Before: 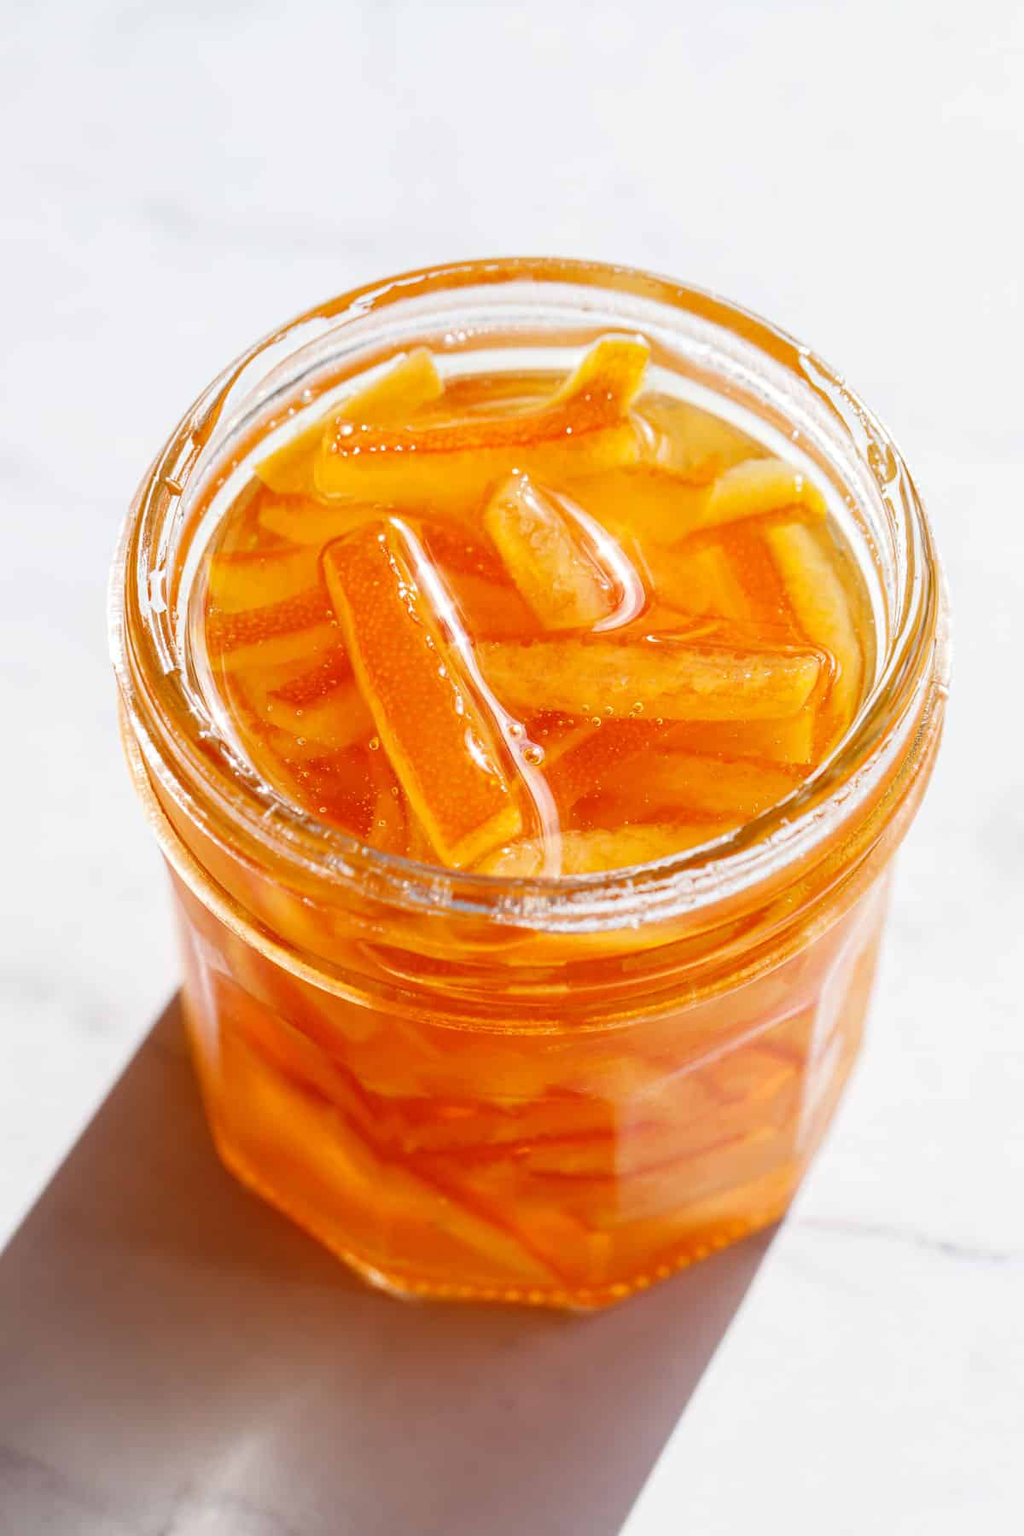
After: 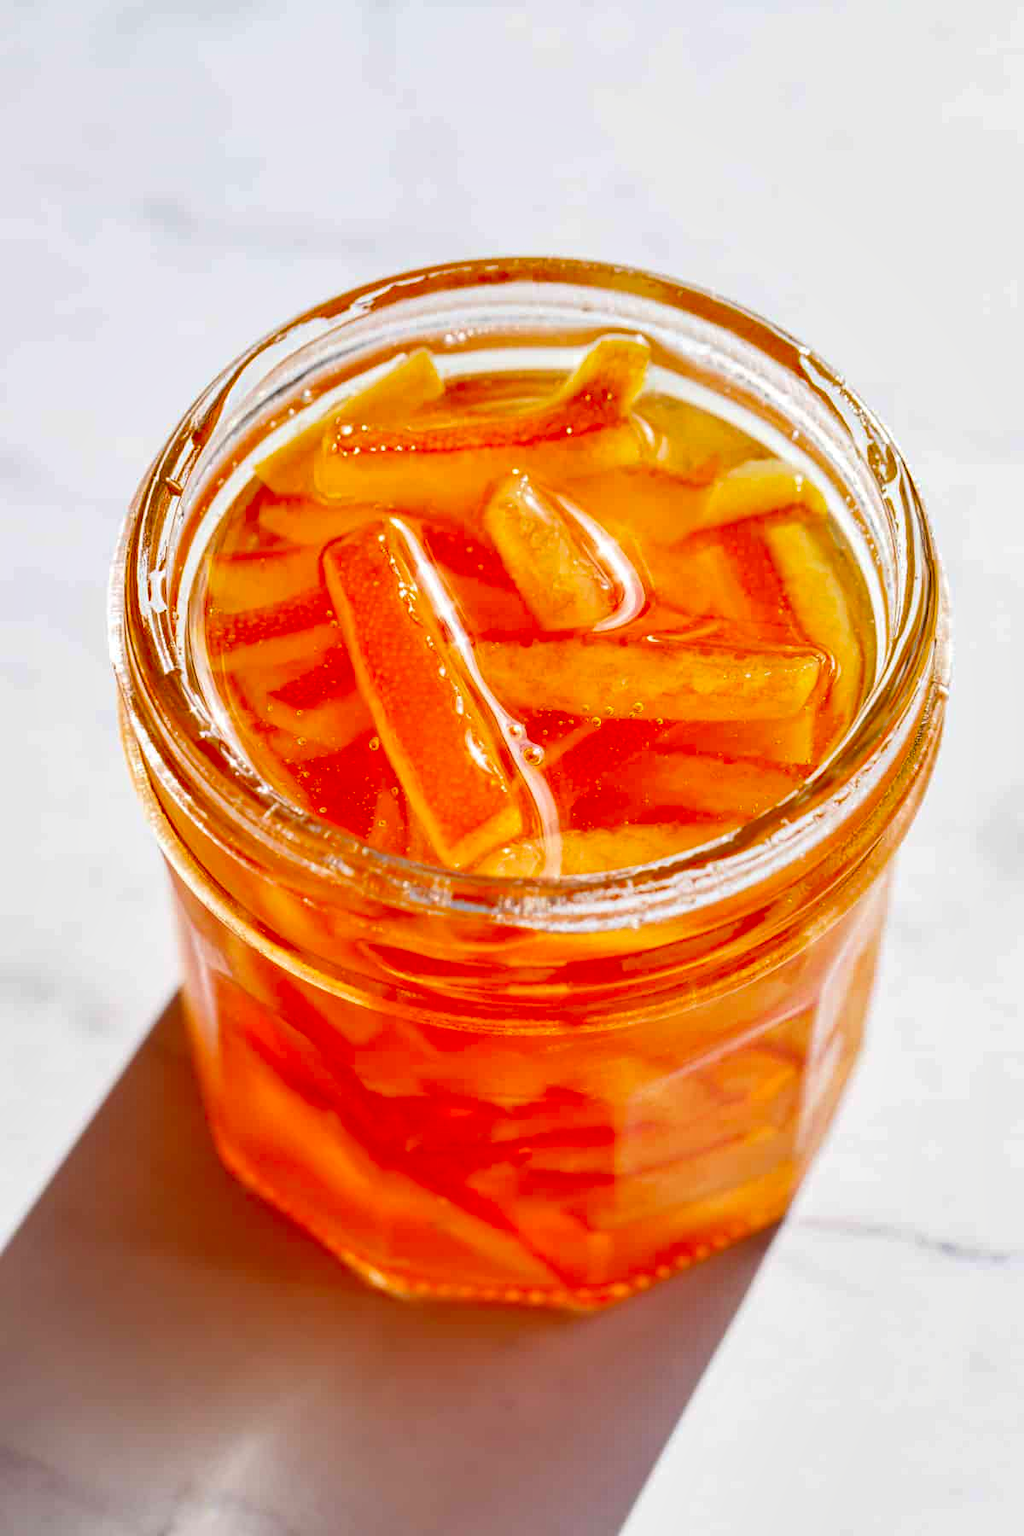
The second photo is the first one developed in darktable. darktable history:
shadows and highlights: low approximation 0.01, soften with gaussian
color correction: highlights b* 0.02, saturation 1.35
